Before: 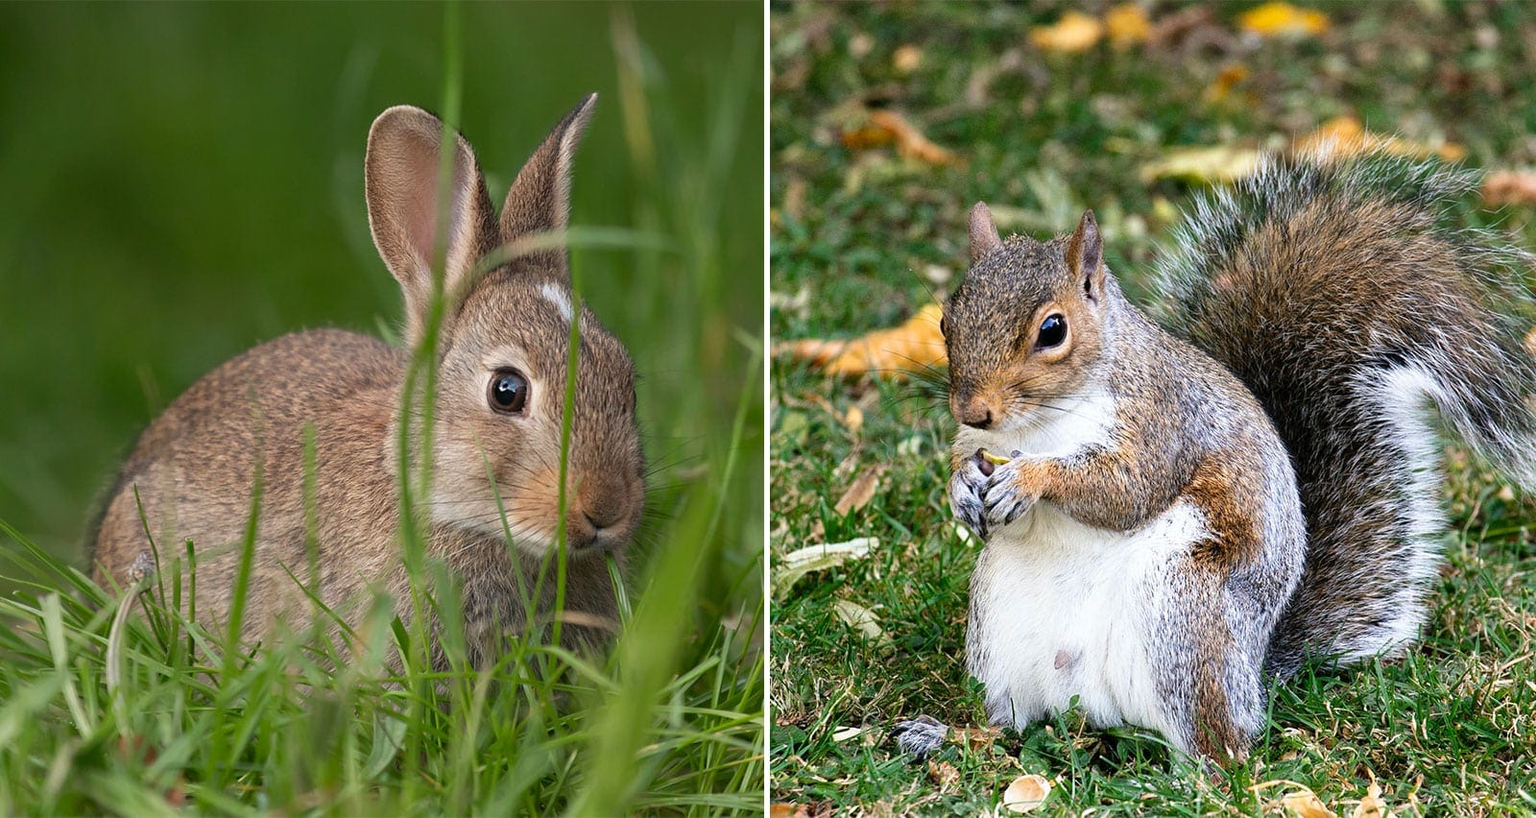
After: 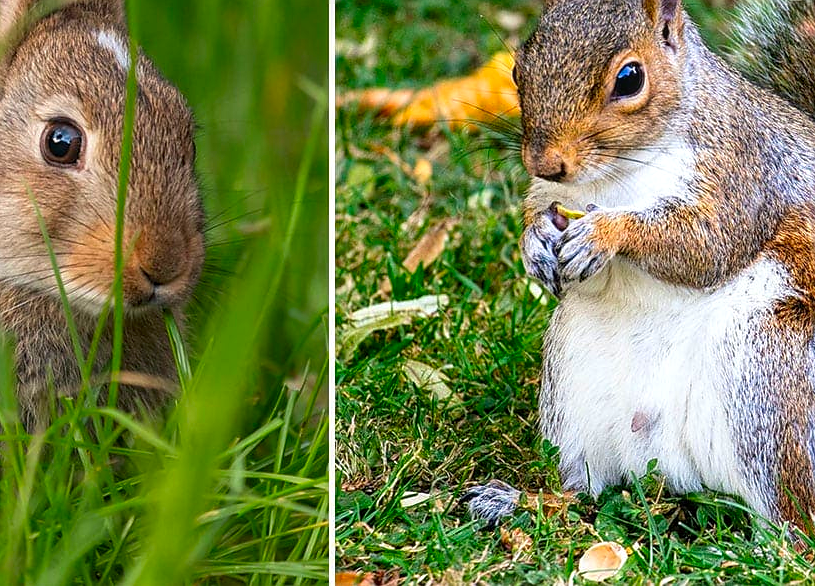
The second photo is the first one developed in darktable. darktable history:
crop and rotate: left 29.237%, top 31.152%, right 19.807%
contrast brightness saturation: saturation 0.5
sharpen: radius 1.458, amount 0.398, threshold 1.271
local contrast: on, module defaults
